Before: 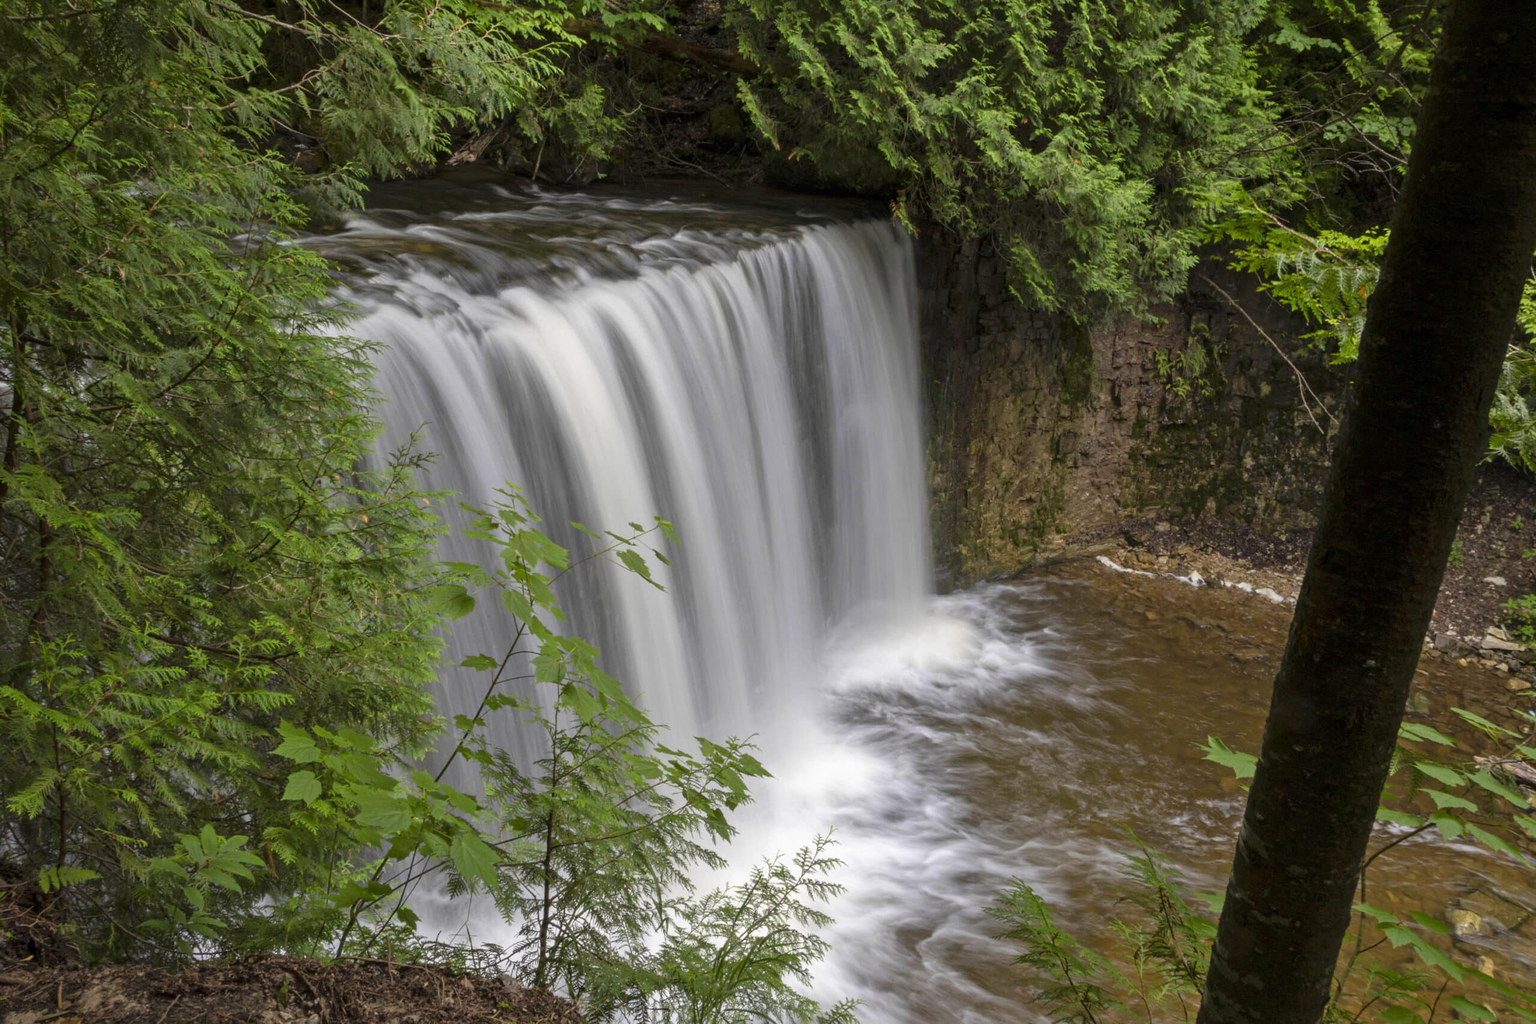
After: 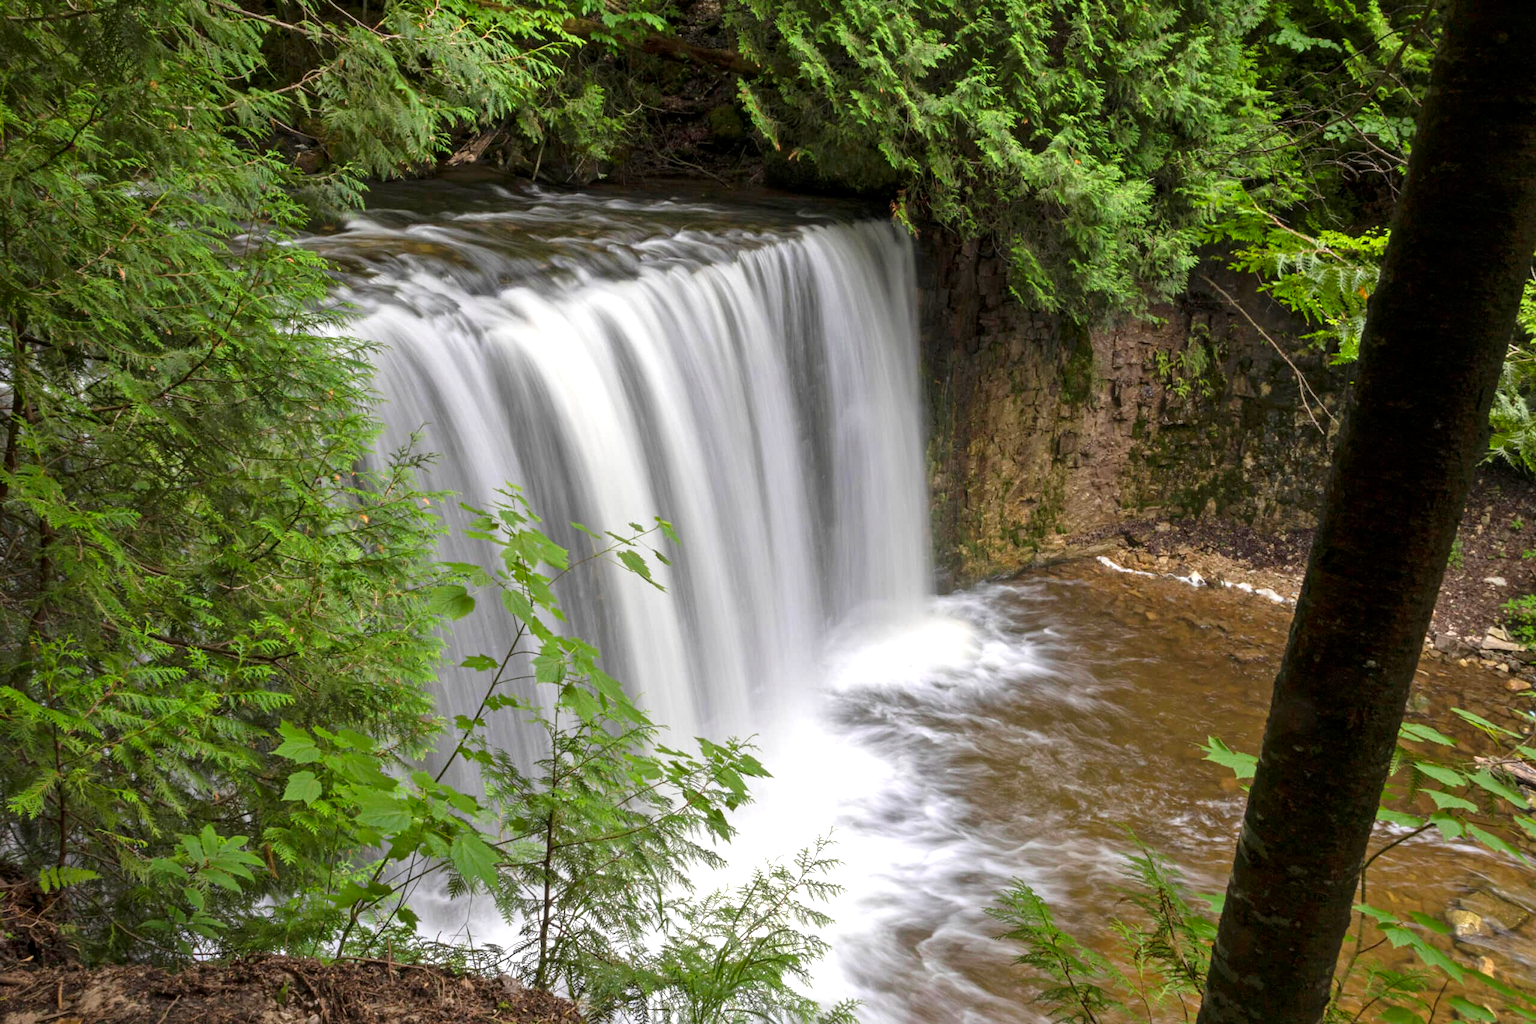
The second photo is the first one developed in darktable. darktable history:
local contrast: mode bilateral grid, contrast 15, coarseness 36, detail 105%, midtone range 0.2
exposure: exposure 0.6 EV, compensate highlight preservation false
